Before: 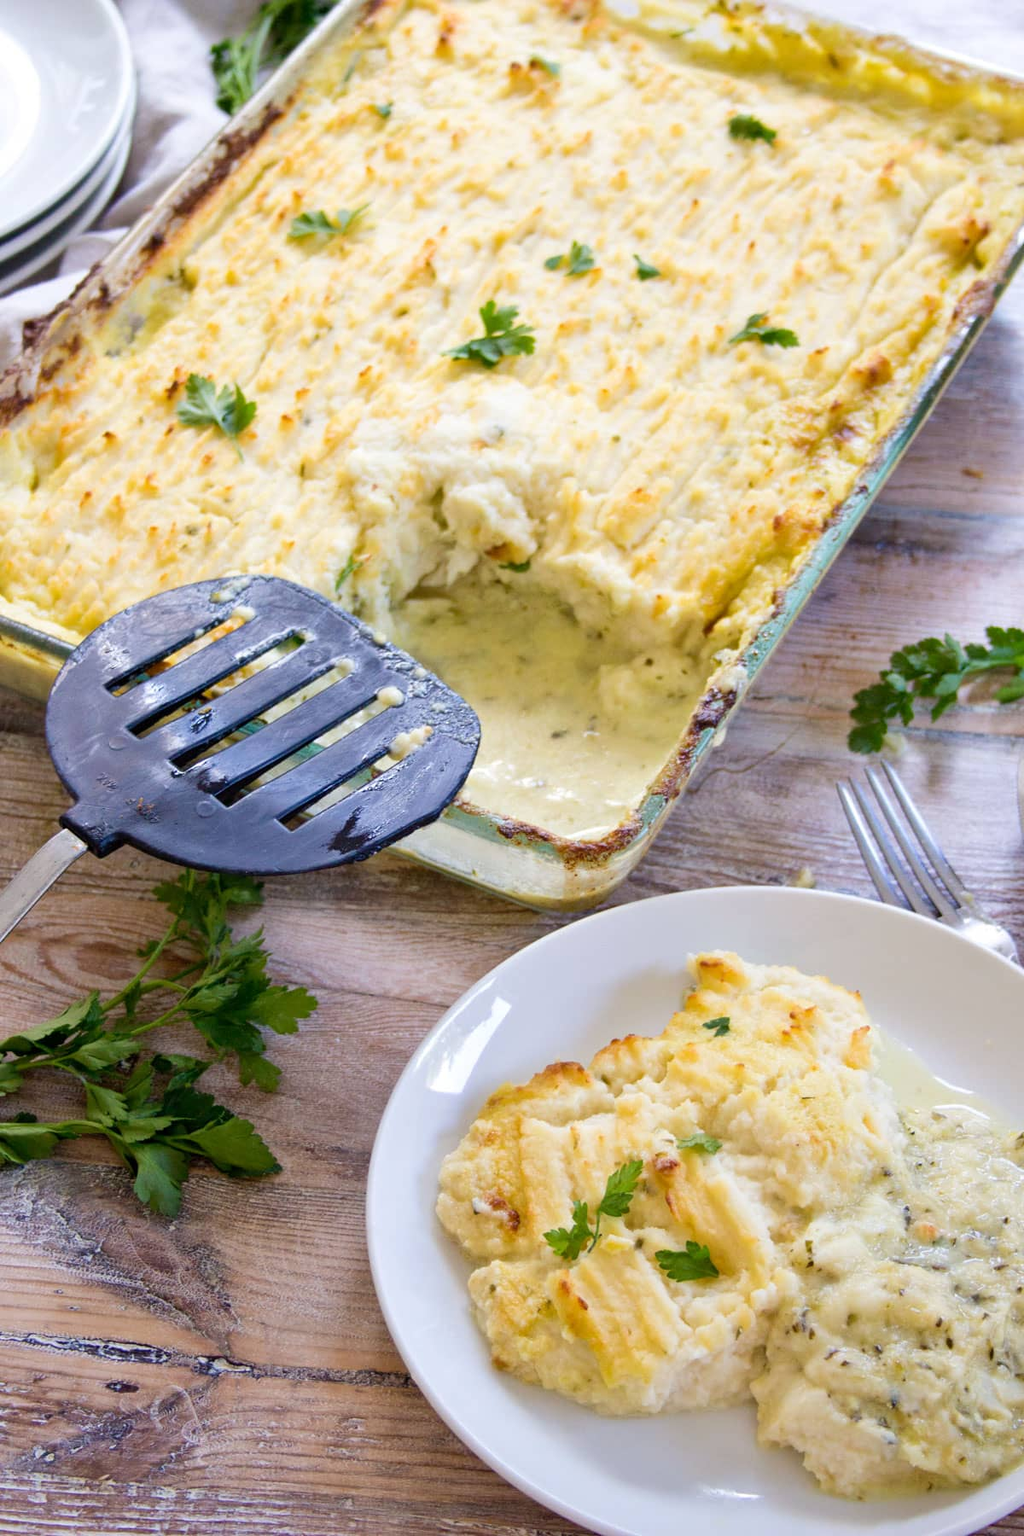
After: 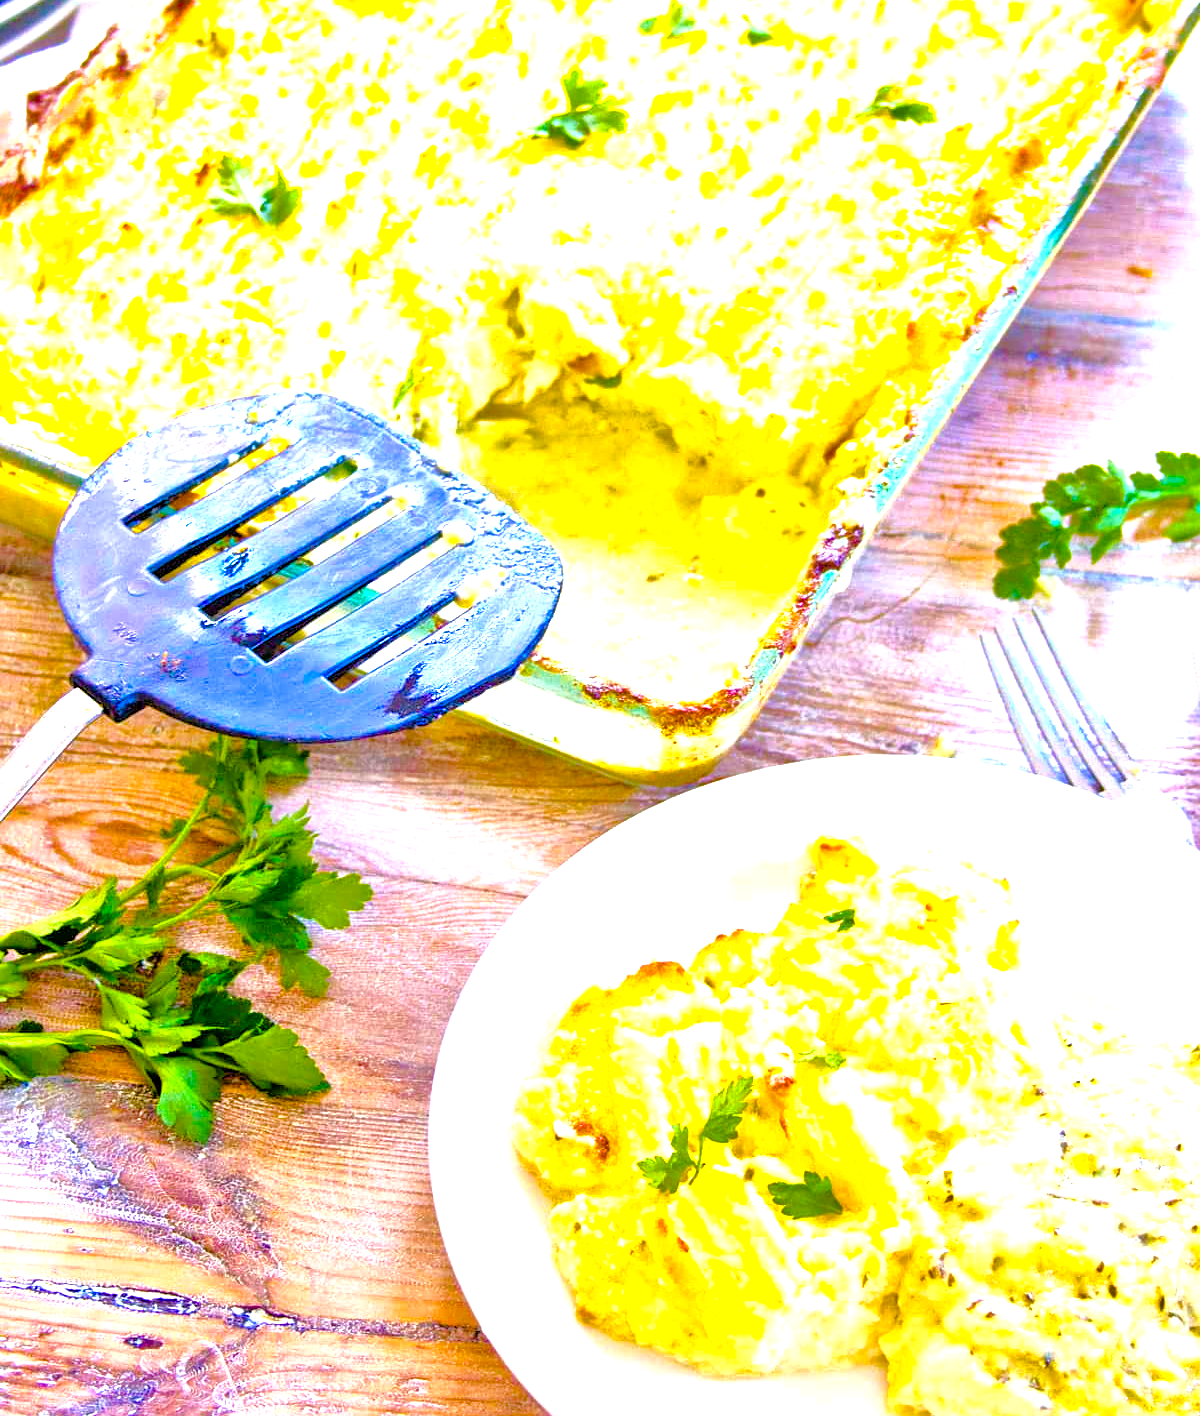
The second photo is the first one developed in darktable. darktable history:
shadows and highlights: shadows 25, highlights -25
color balance rgb: linear chroma grading › global chroma 25%, perceptual saturation grading › global saturation 40%, perceptual saturation grading › highlights -50%, perceptual saturation grading › shadows 30%, perceptual brilliance grading › global brilliance 25%, global vibrance 60%
exposure: exposure 0.64 EV, compensate highlight preservation false
sharpen: radius 1.272, amount 0.305, threshold 0
crop and rotate: top 15.774%, bottom 5.506%
tone equalizer: -7 EV 0.15 EV, -6 EV 0.6 EV, -5 EV 1.15 EV, -4 EV 1.33 EV, -3 EV 1.15 EV, -2 EV 0.6 EV, -1 EV 0.15 EV, mask exposure compensation -0.5 EV
